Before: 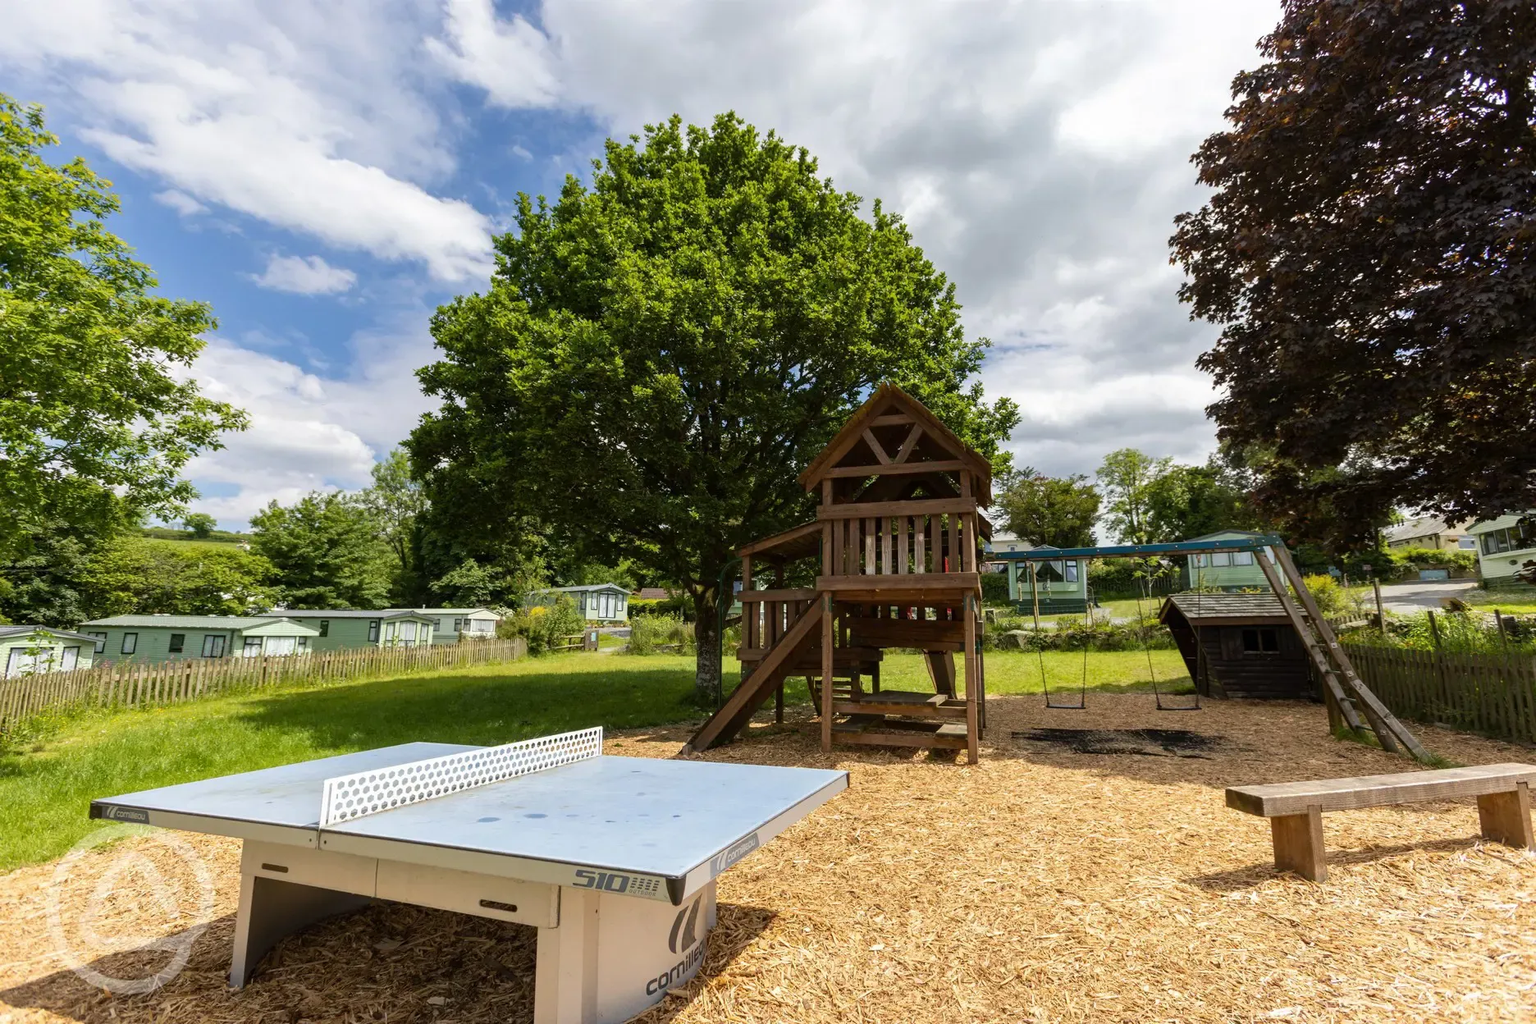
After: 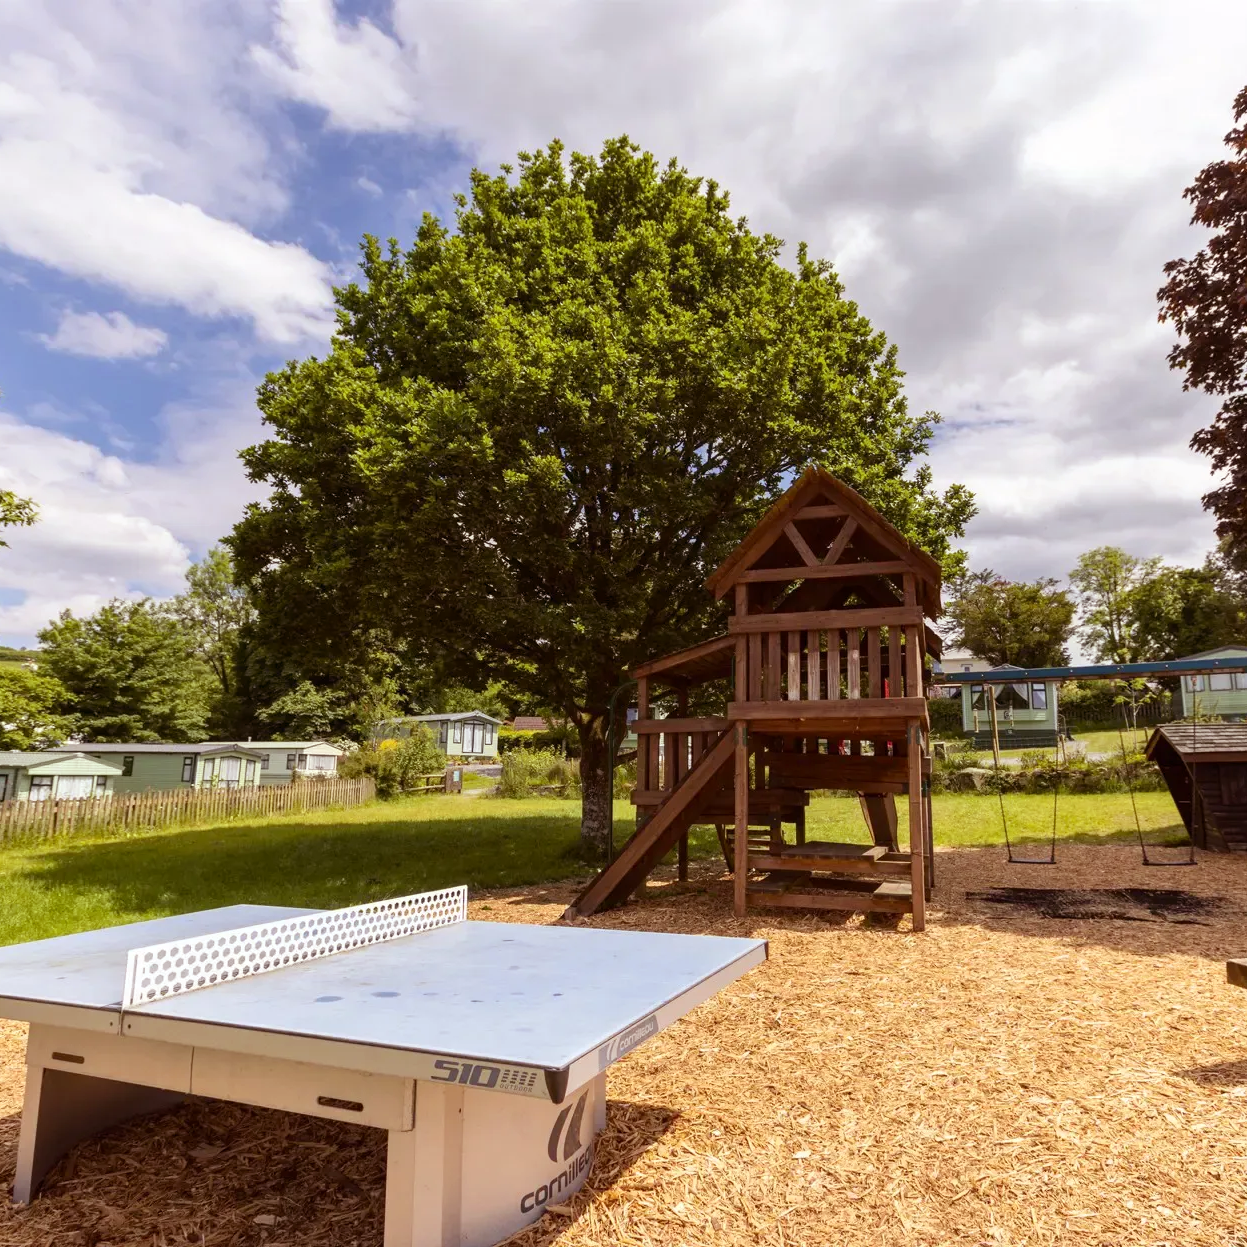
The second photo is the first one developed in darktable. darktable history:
rgb levels: mode RGB, independent channels, levels [[0, 0.474, 1], [0, 0.5, 1], [0, 0.5, 1]]
white balance: emerald 1
contrast brightness saturation: contrast 0.08, saturation 0.02
crop and rotate: left 14.292%, right 19.041%
